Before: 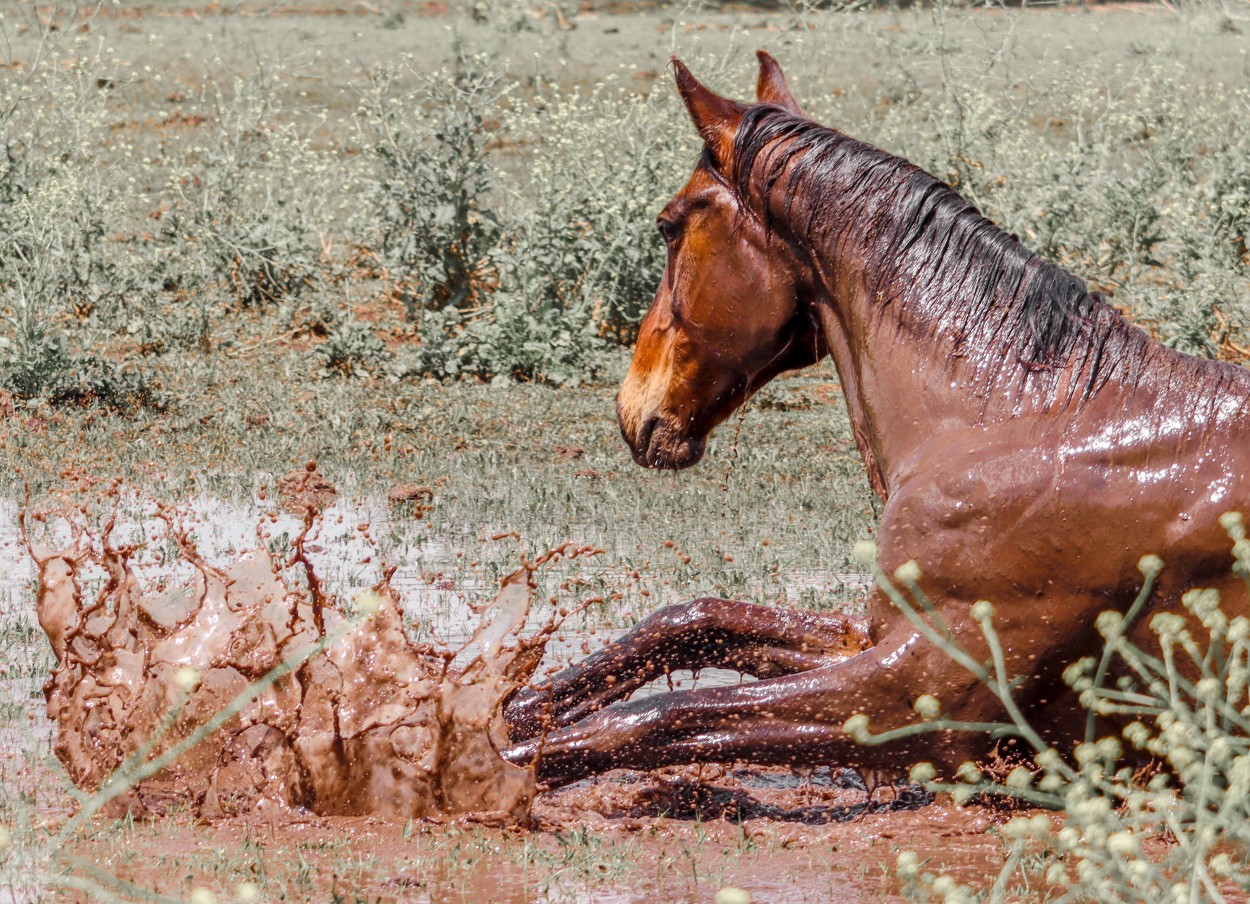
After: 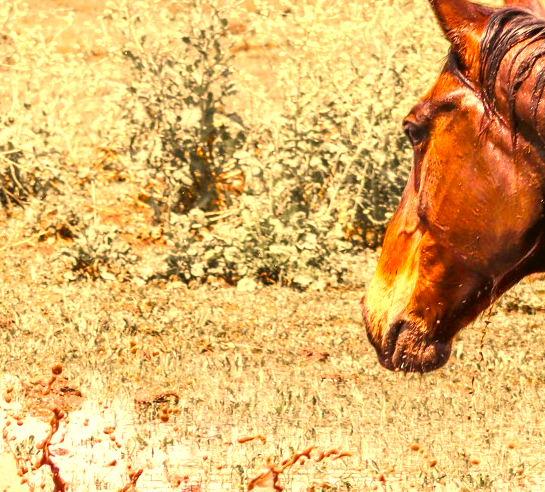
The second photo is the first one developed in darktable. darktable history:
crop: left 20.388%, top 10.812%, right 35.934%, bottom 34.763%
color correction: highlights a* 18.19, highlights b* 36.13, shadows a* 1.2, shadows b* 6.34, saturation 1.05
exposure: black level correction -0.002, exposure 1.111 EV, compensate highlight preservation false
